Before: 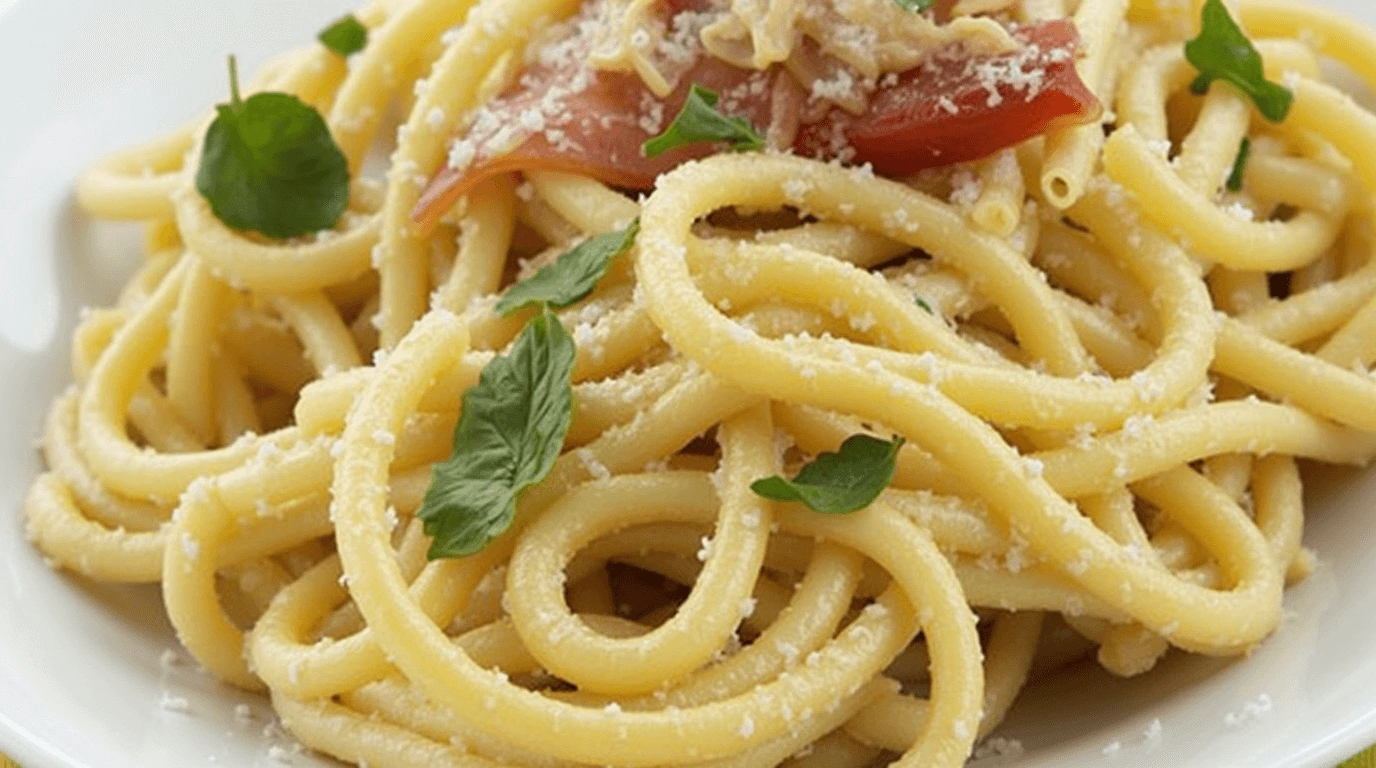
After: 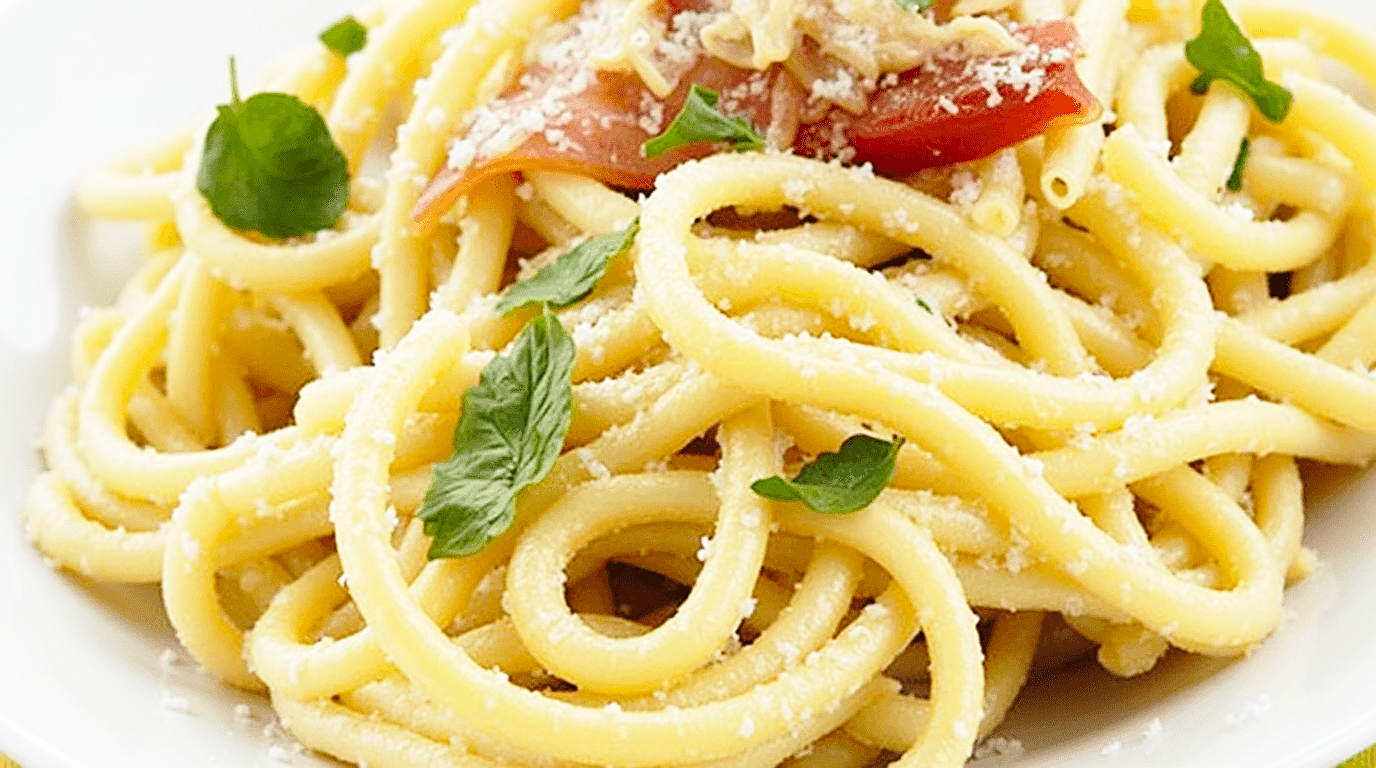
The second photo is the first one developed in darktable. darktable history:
tone equalizer: on, module defaults
sharpen: on, module defaults
base curve: curves: ch0 [(0, 0) (0.028, 0.03) (0.121, 0.232) (0.46, 0.748) (0.859, 0.968) (1, 1)], preserve colors none
